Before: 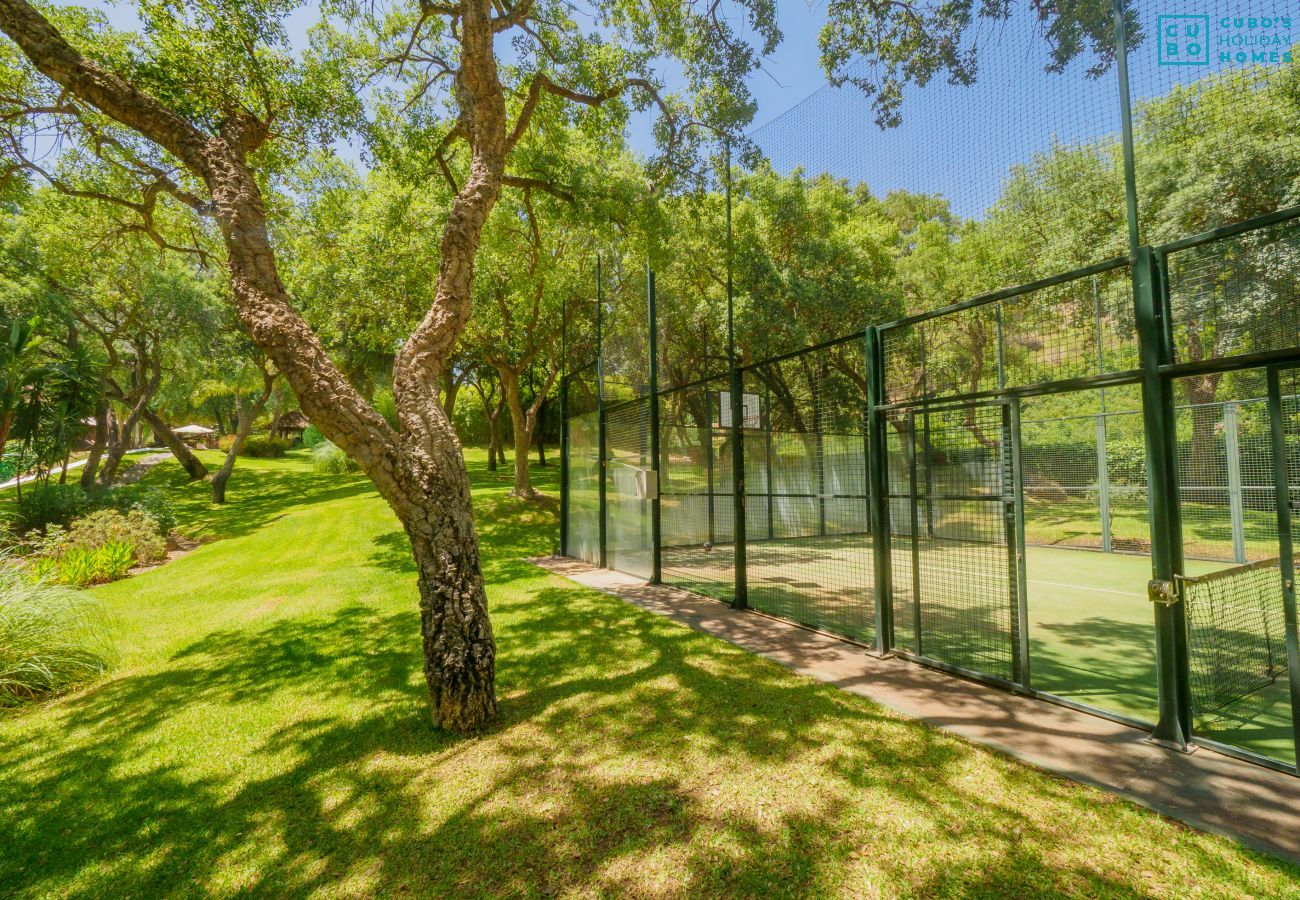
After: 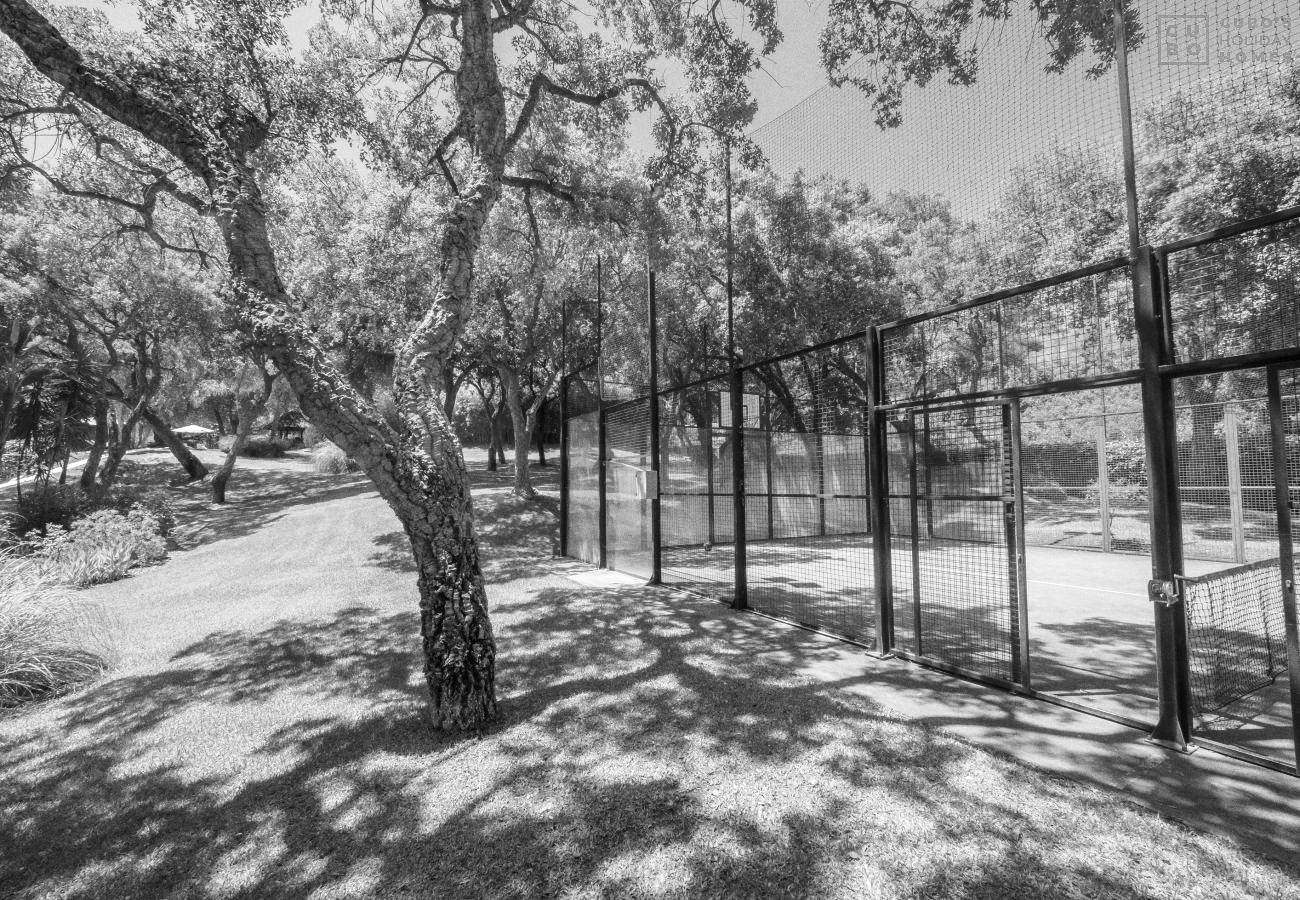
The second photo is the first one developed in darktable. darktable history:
tone equalizer: -8 EV -0.417 EV, -7 EV -0.389 EV, -6 EV -0.333 EV, -5 EV -0.222 EV, -3 EV 0.222 EV, -2 EV 0.333 EV, -1 EV 0.389 EV, +0 EV 0.417 EV, edges refinement/feathering 500, mask exposure compensation -1.57 EV, preserve details no
monochrome: on, module defaults
grain: coarseness 8.68 ISO, strength 31.94%
